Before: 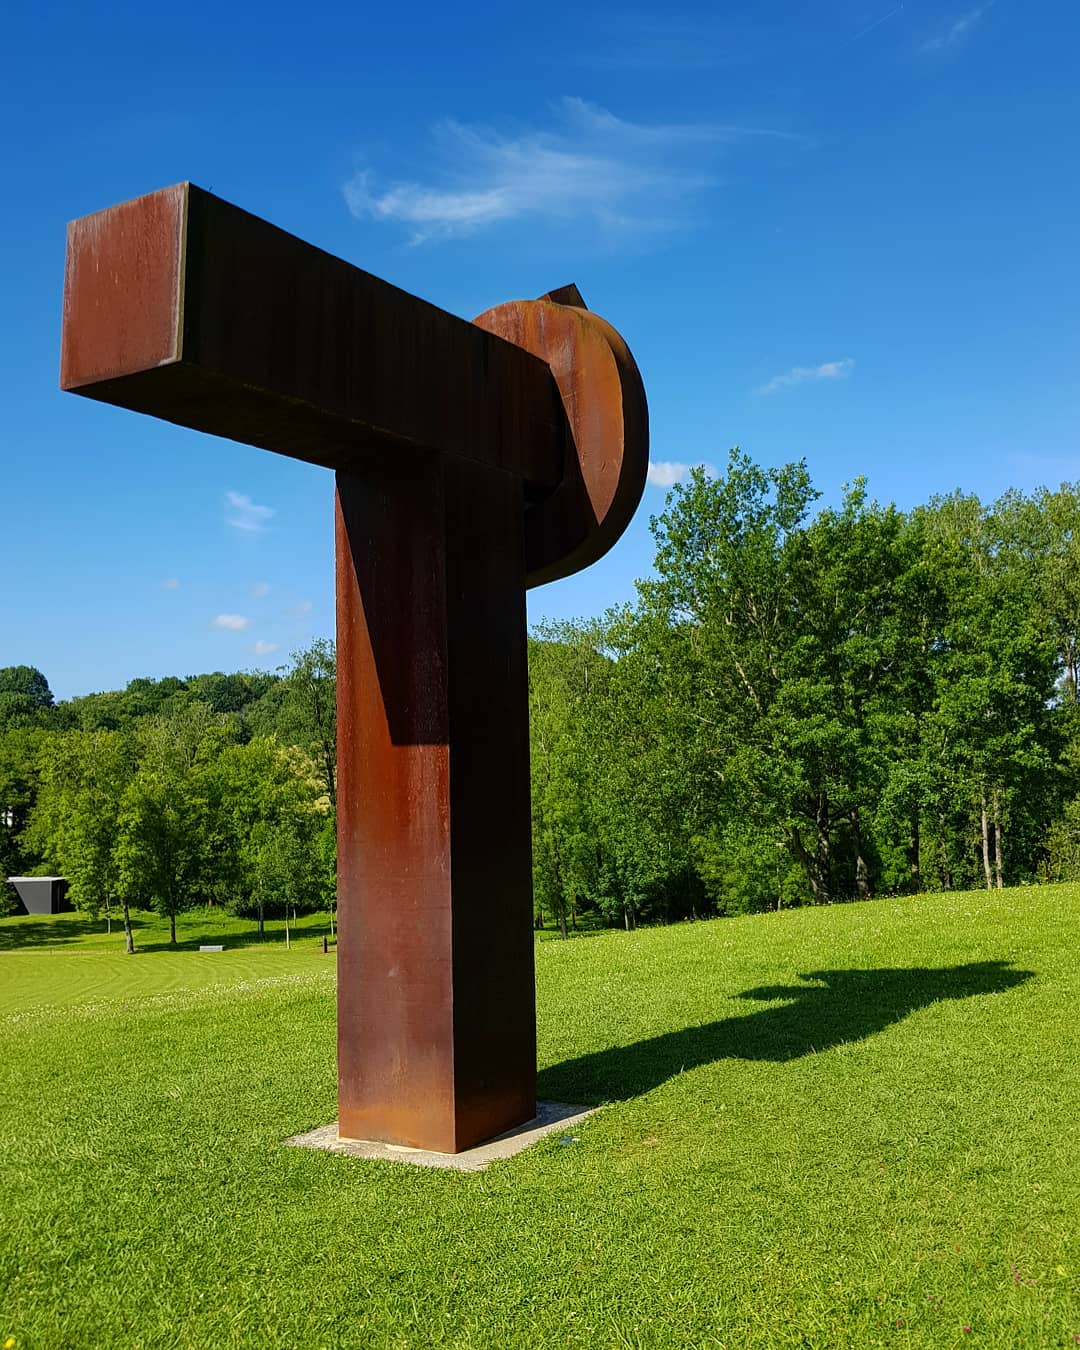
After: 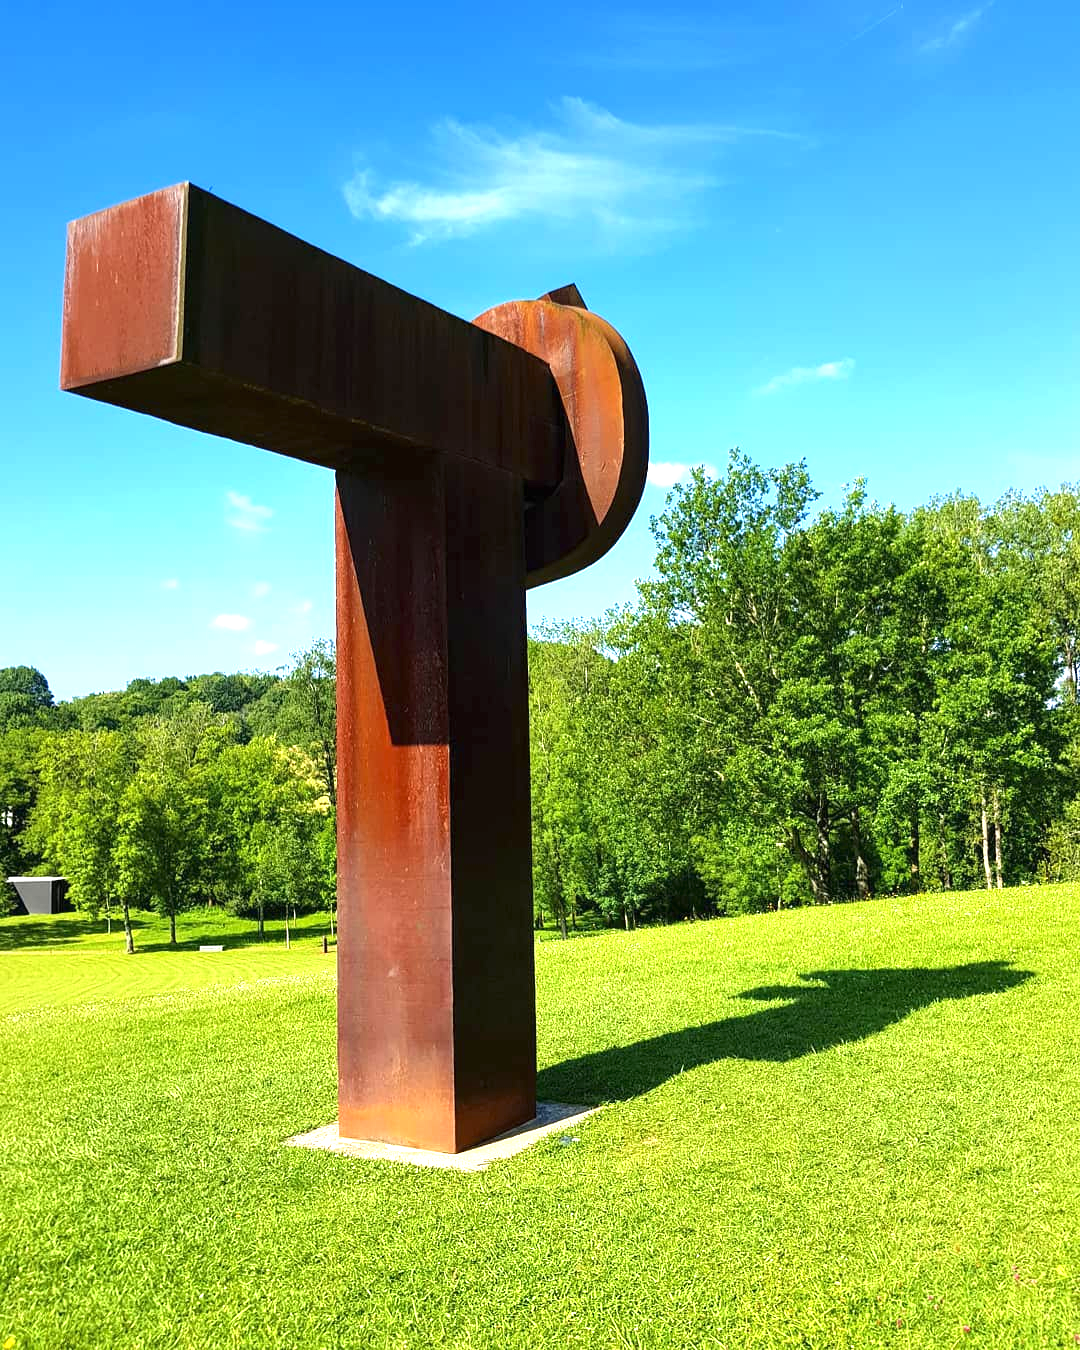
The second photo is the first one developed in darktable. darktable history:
exposure: black level correction 0, exposure 1.297 EV, compensate highlight preservation false
